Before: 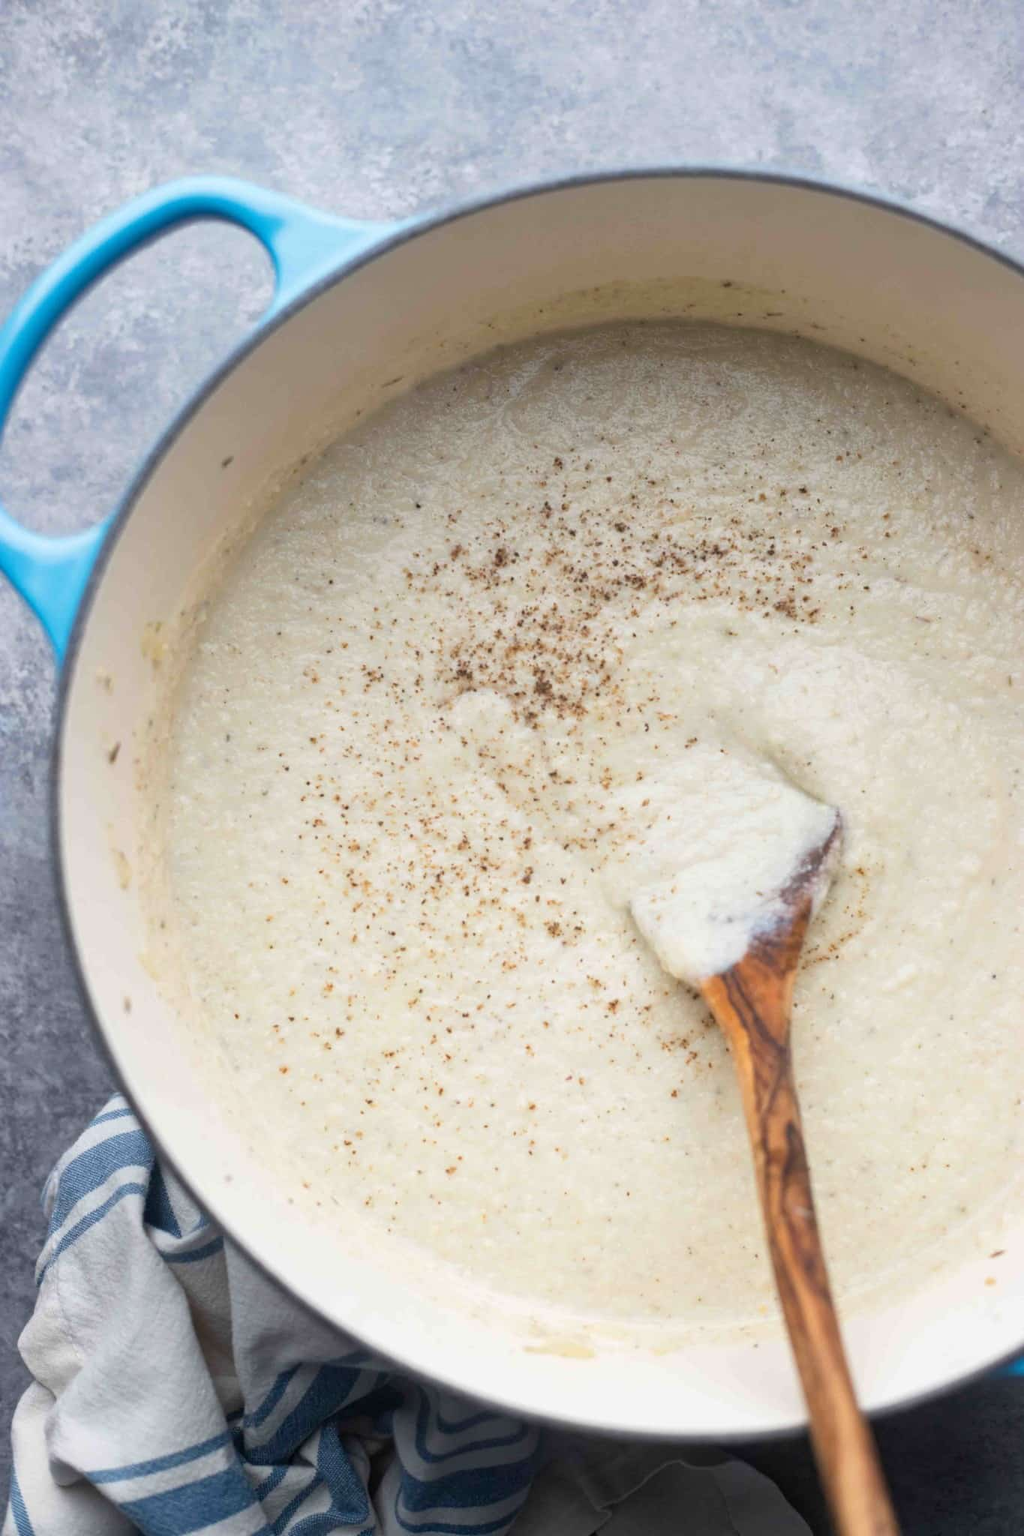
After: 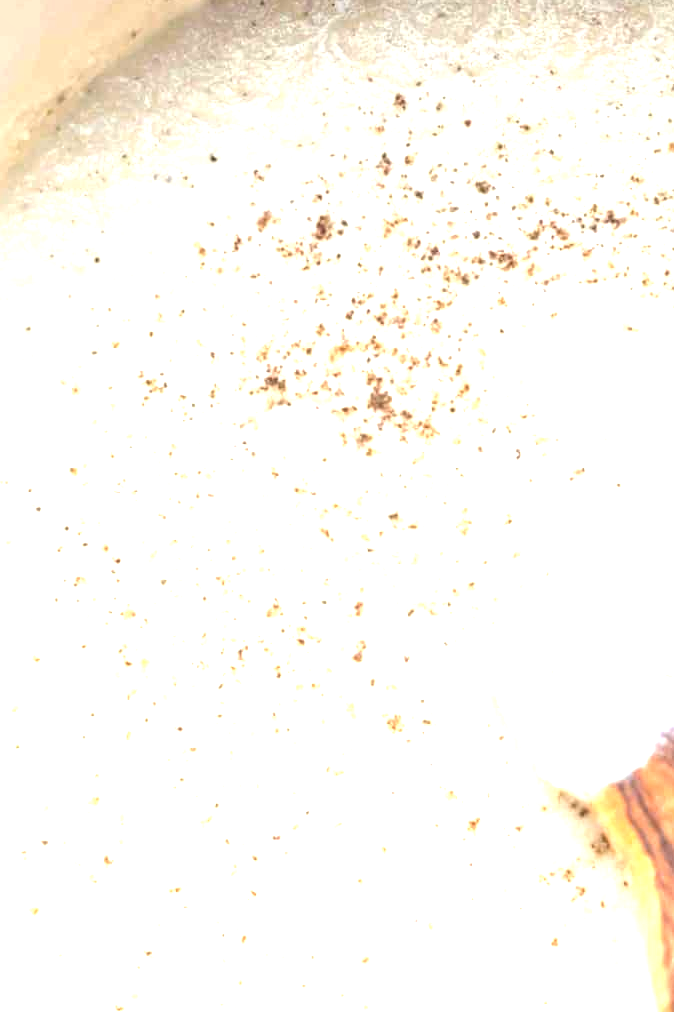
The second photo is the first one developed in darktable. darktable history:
exposure: black level correction 0.001, exposure 1.647 EV, compensate highlight preservation false
local contrast: on, module defaults
crop: left 25.23%, top 25.233%, right 25.323%, bottom 25.314%
tone equalizer: smoothing diameter 24.92%, edges refinement/feathering 11.22, preserve details guided filter
